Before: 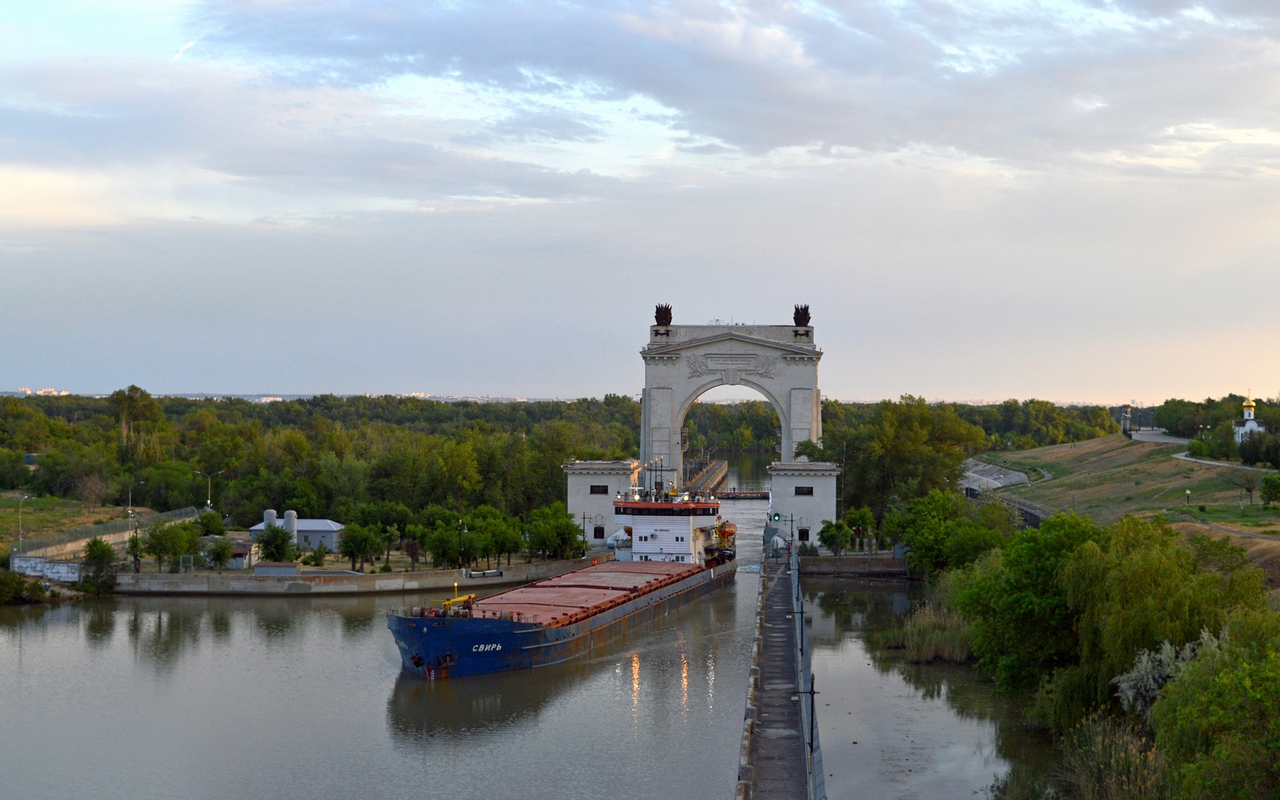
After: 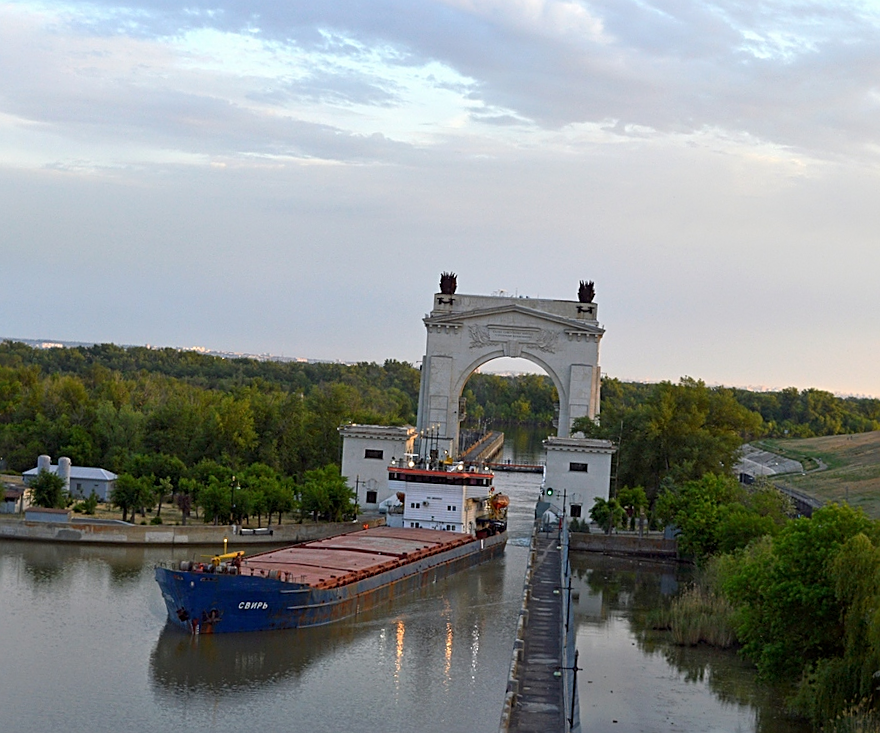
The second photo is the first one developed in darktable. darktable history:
crop and rotate: angle -3.27°, left 14.277%, top 0.028%, right 10.766%, bottom 0.028%
sharpen: on, module defaults
white balance: emerald 1
